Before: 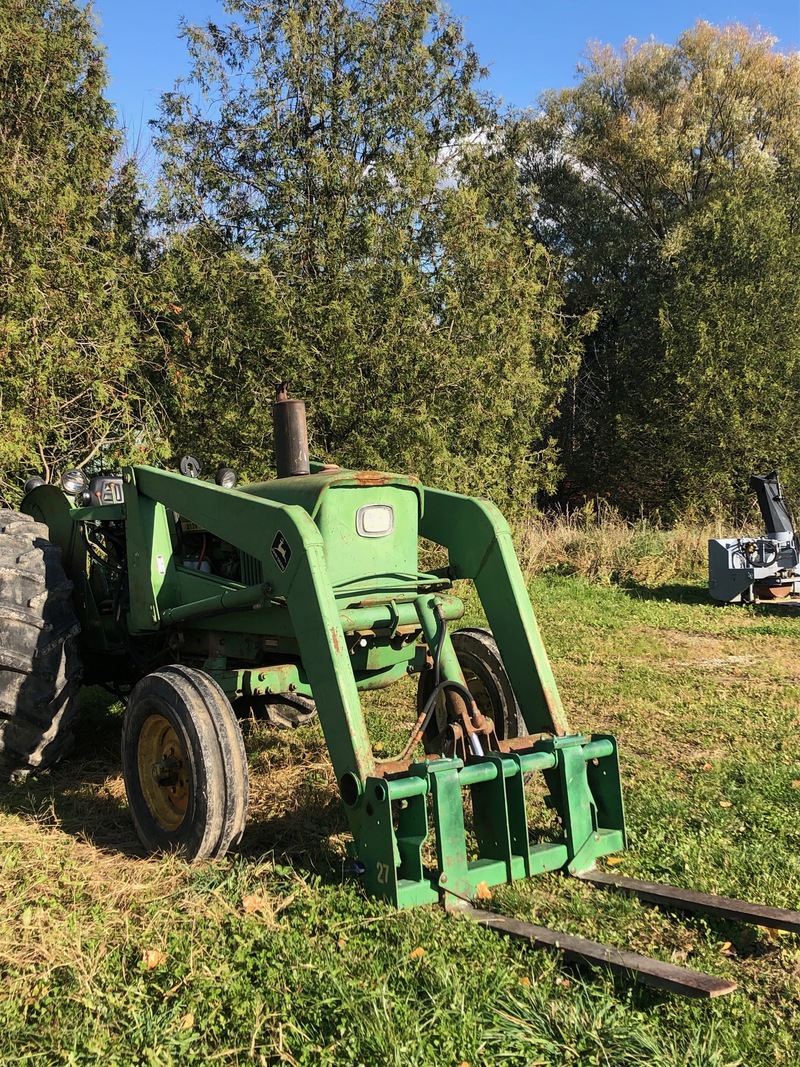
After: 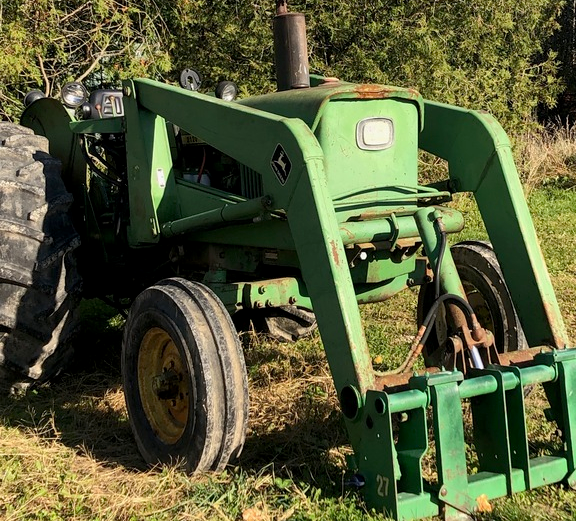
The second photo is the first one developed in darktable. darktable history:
crop: top 36.32%, right 27.939%, bottom 14.766%
